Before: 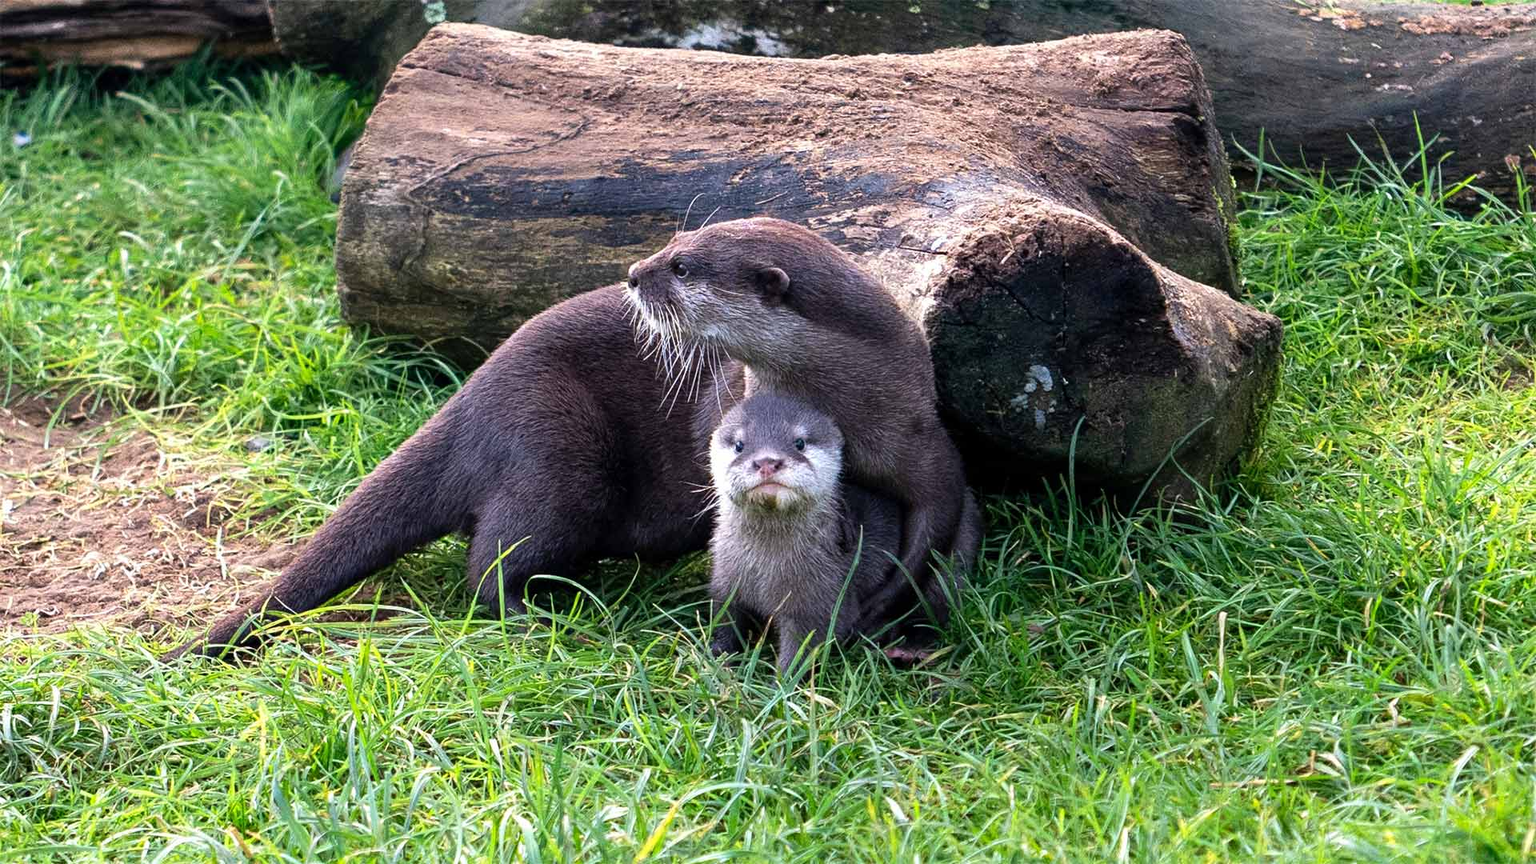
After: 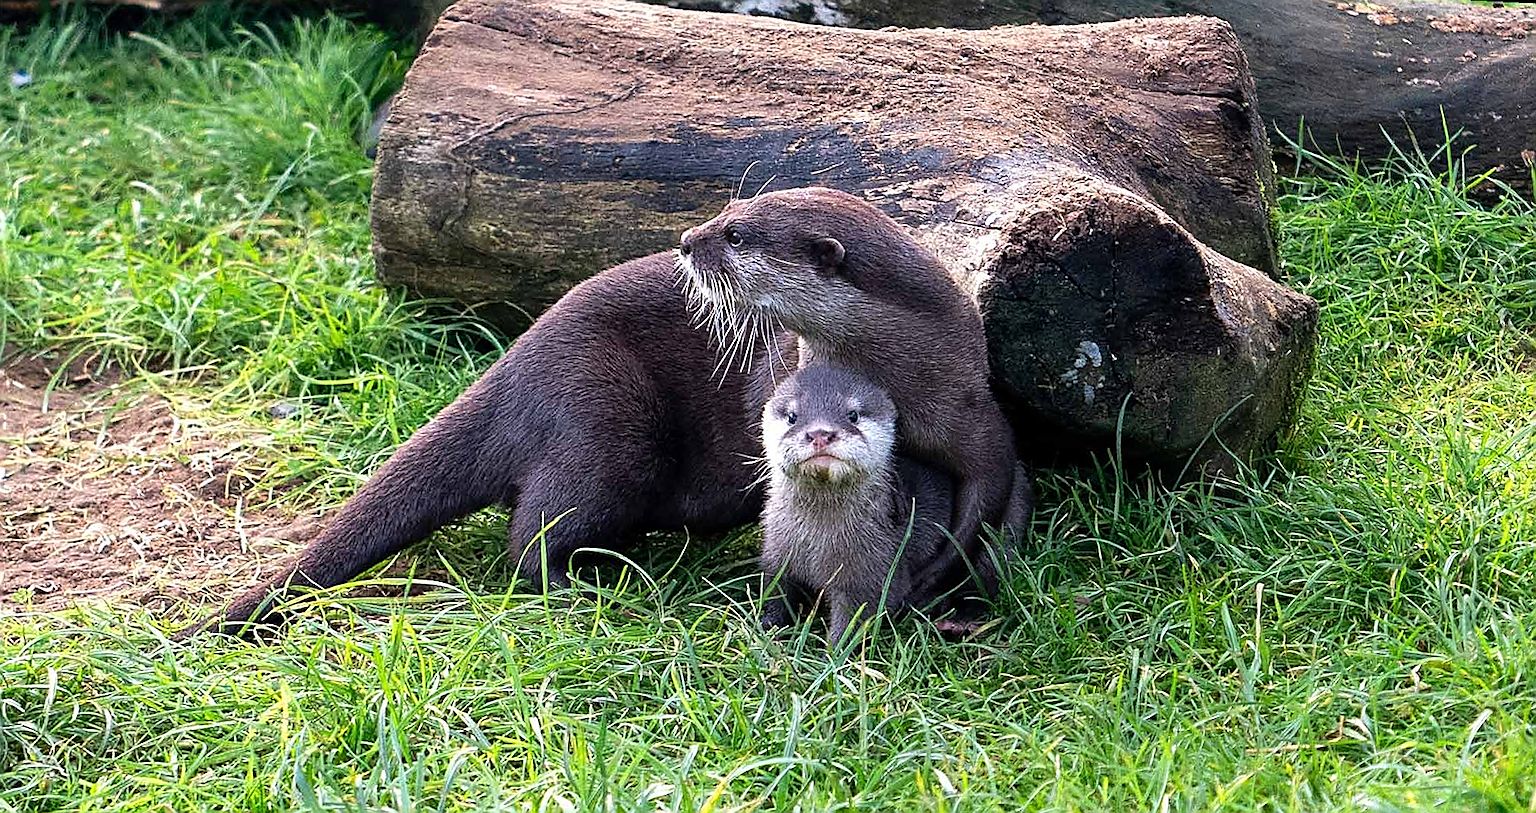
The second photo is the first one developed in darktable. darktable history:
sharpen: radius 1.4, amount 1.25, threshold 0.7
rotate and perspective: rotation 0.679°, lens shift (horizontal) 0.136, crop left 0.009, crop right 0.991, crop top 0.078, crop bottom 0.95
